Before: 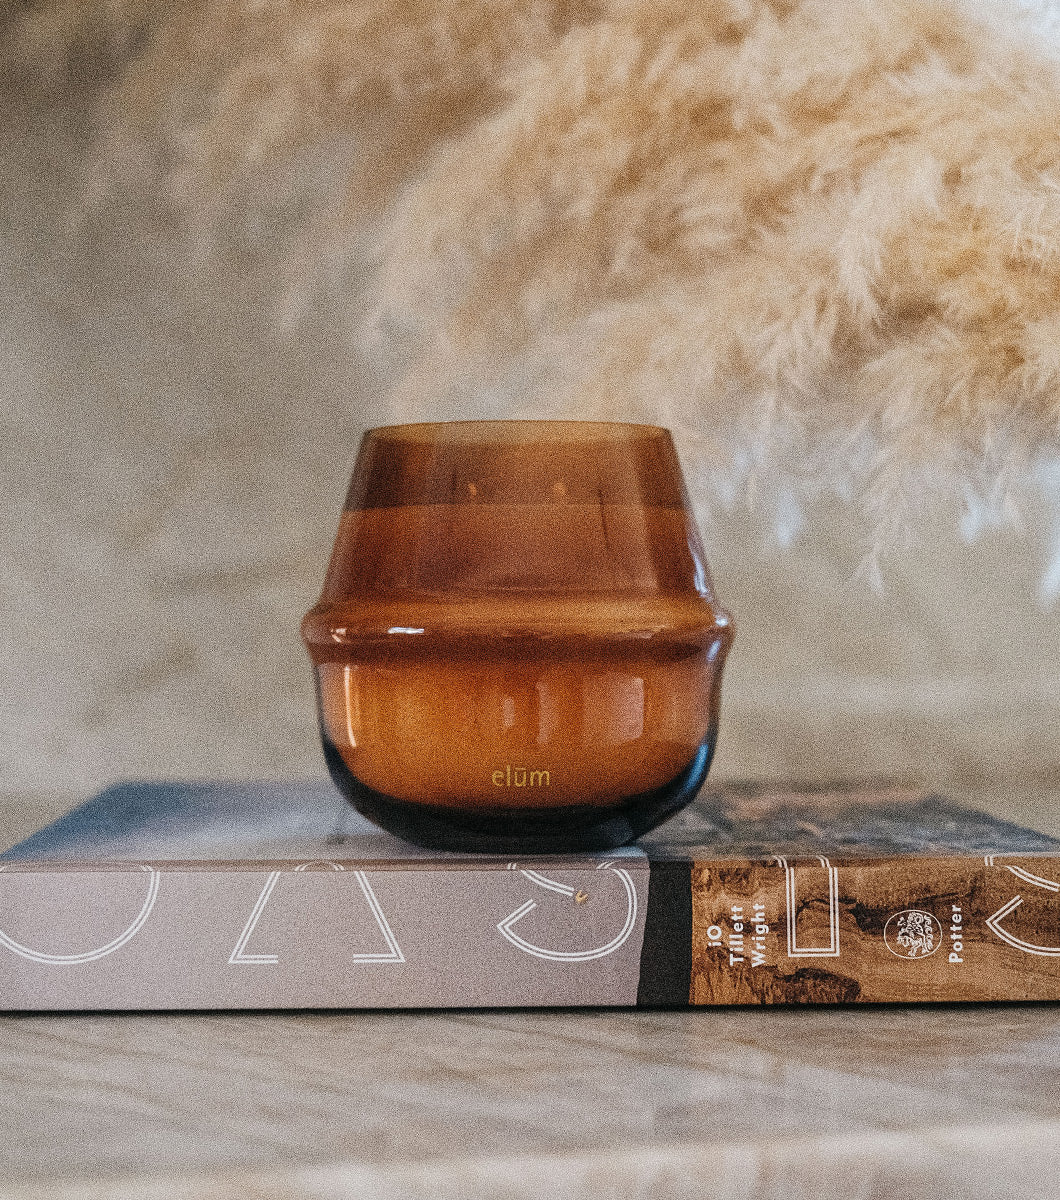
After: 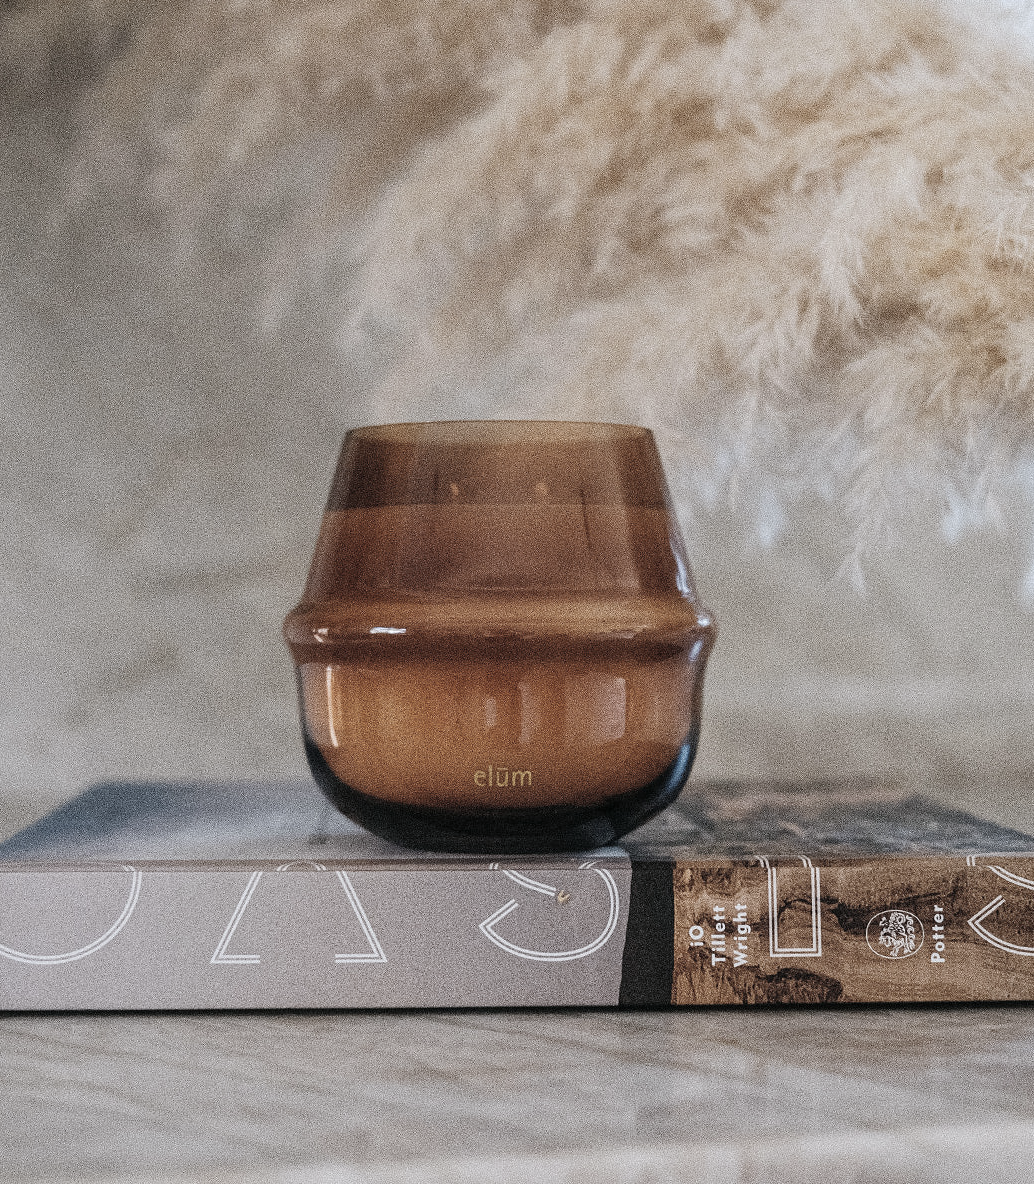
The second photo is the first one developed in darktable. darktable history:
white balance: red 0.983, blue 1.036
crop and rotate: left 1.774%, right 0.633%, bottom 1.28%
color correction: saturation 0.57
